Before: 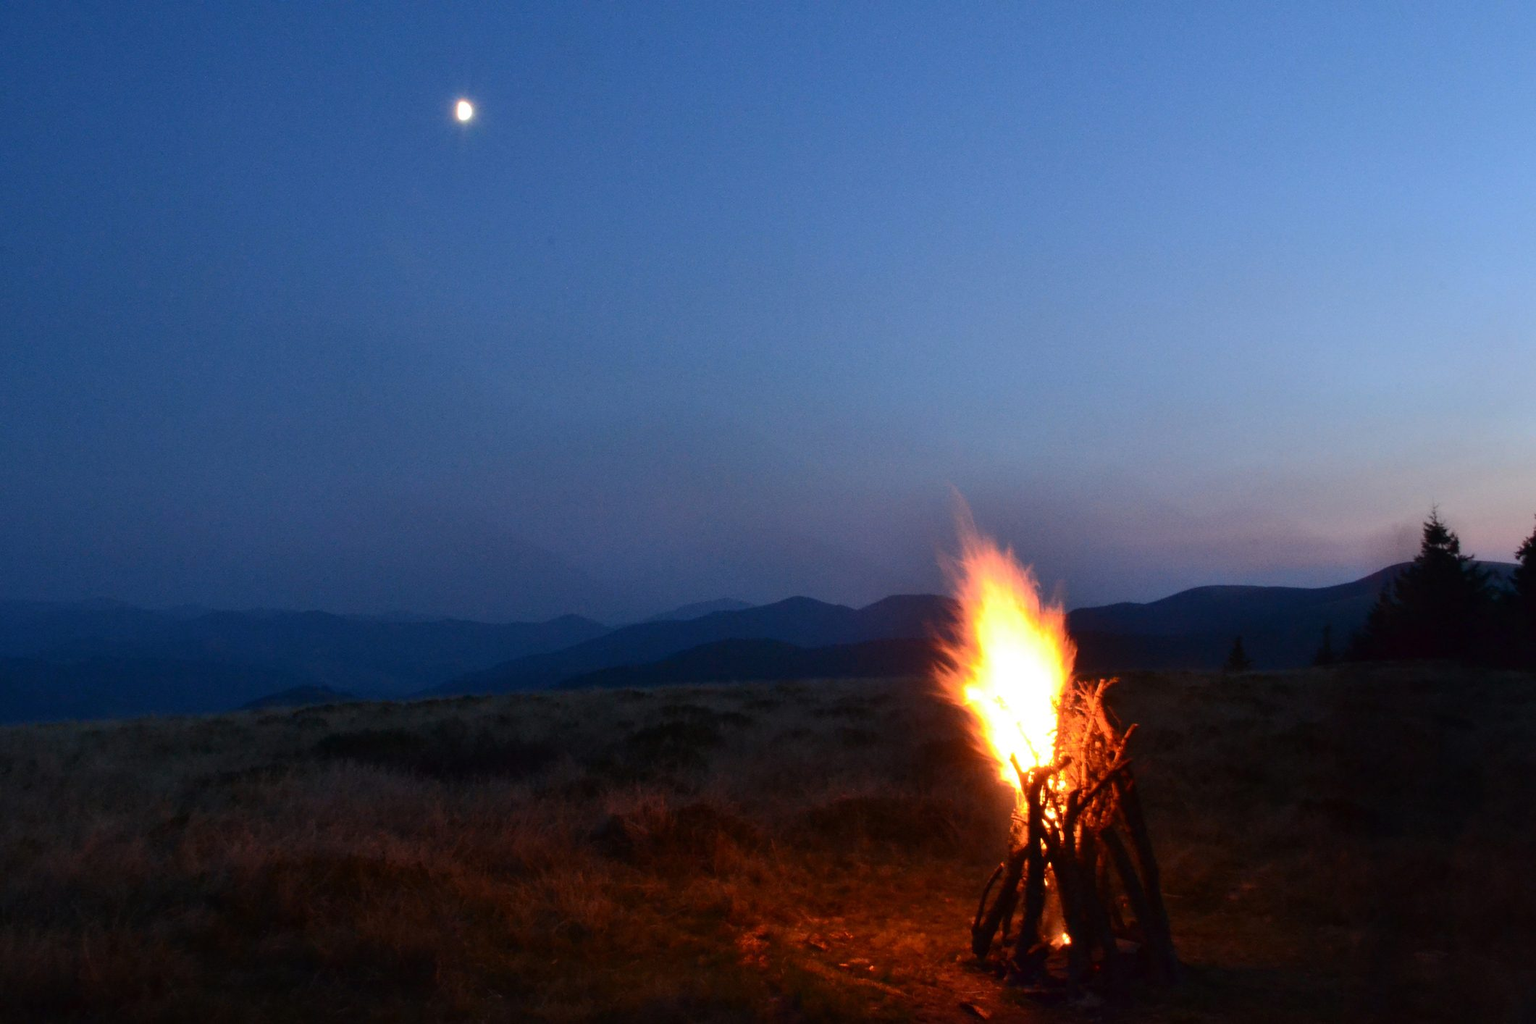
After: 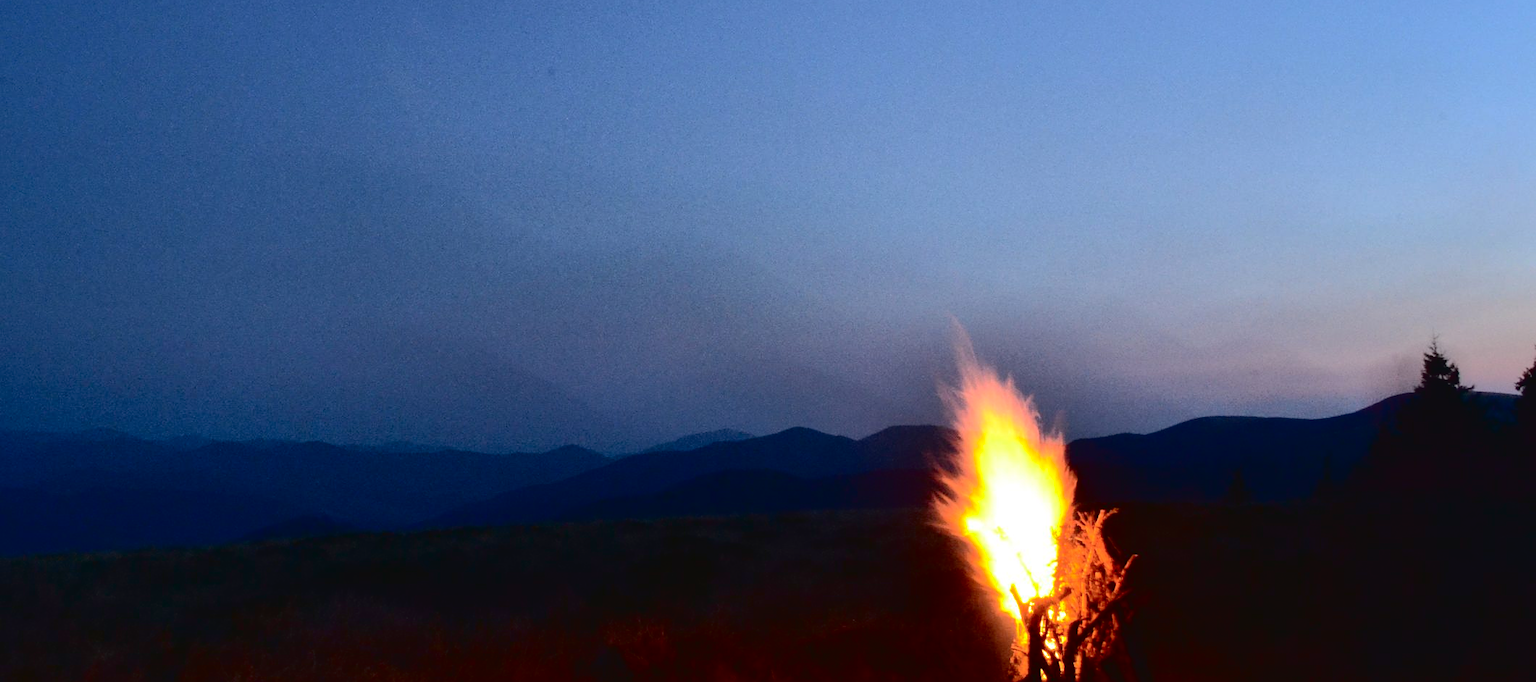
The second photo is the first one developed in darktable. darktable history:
shadows and highlights: shadows 39.87, highlights -59.69
tone curve: curves: ch0 [(0, 0.019) (0.11, 0.036) (0.259, 0.214) (0.378, 0.365) (0.499, 0.529) (1, 1)], color space Lab, independent channels, preserve colors none
crop: top 16.616%, bottom 16.726%
contrast brightness saturation: contrast 0.239, brightness 0.085
sharpen: amount 0.203
